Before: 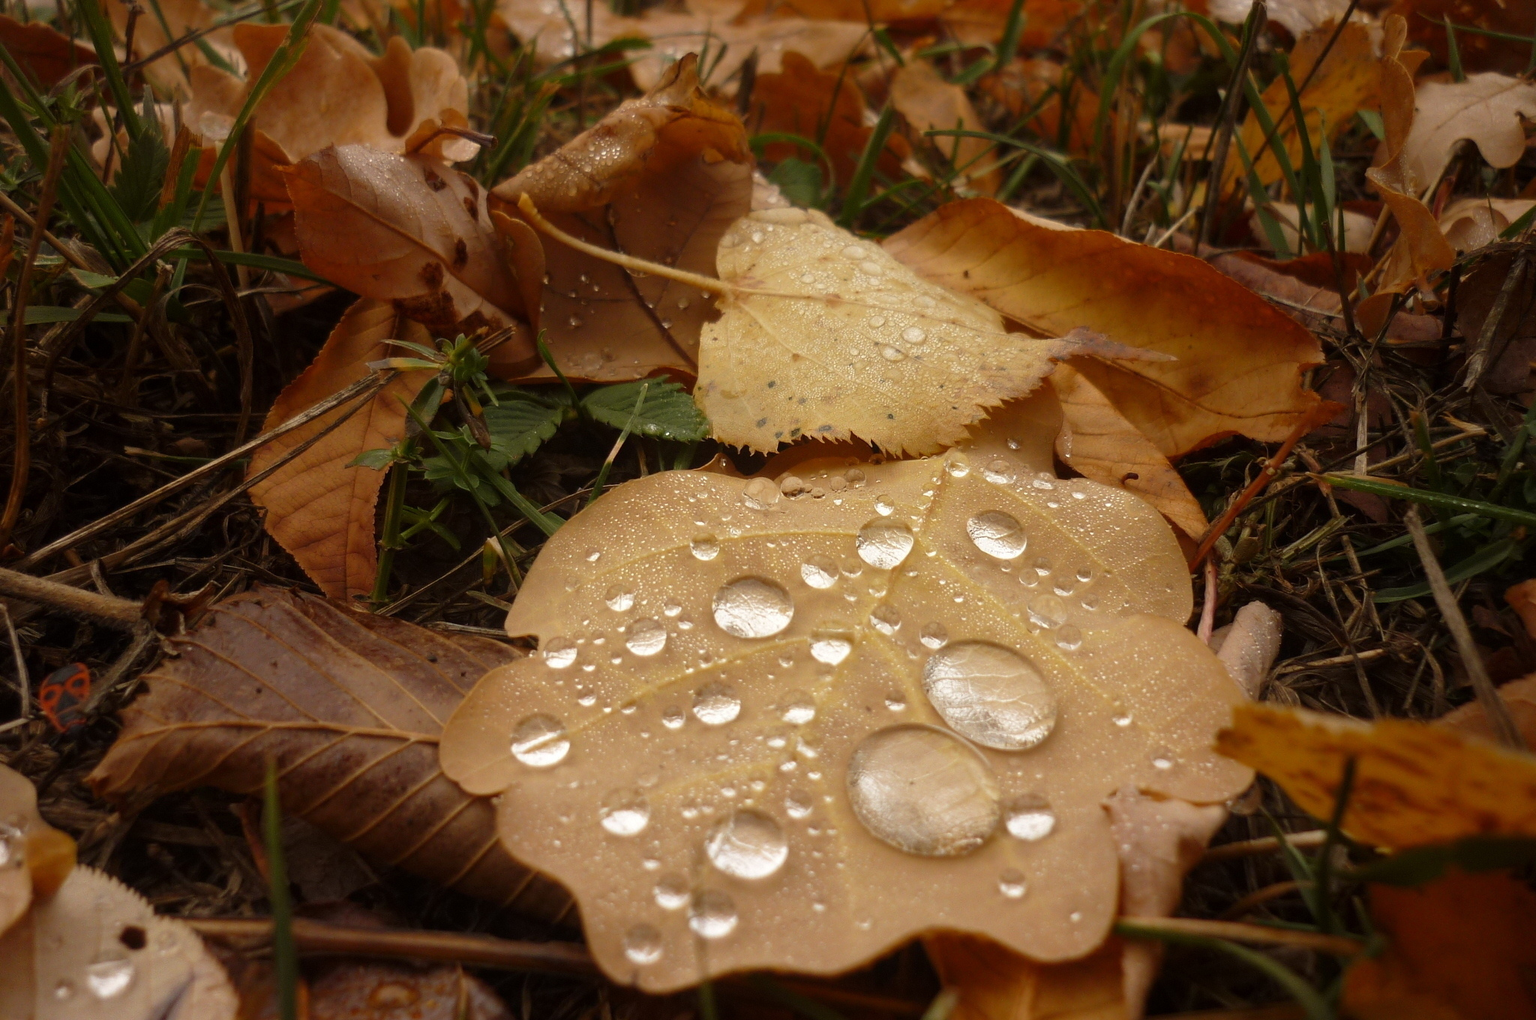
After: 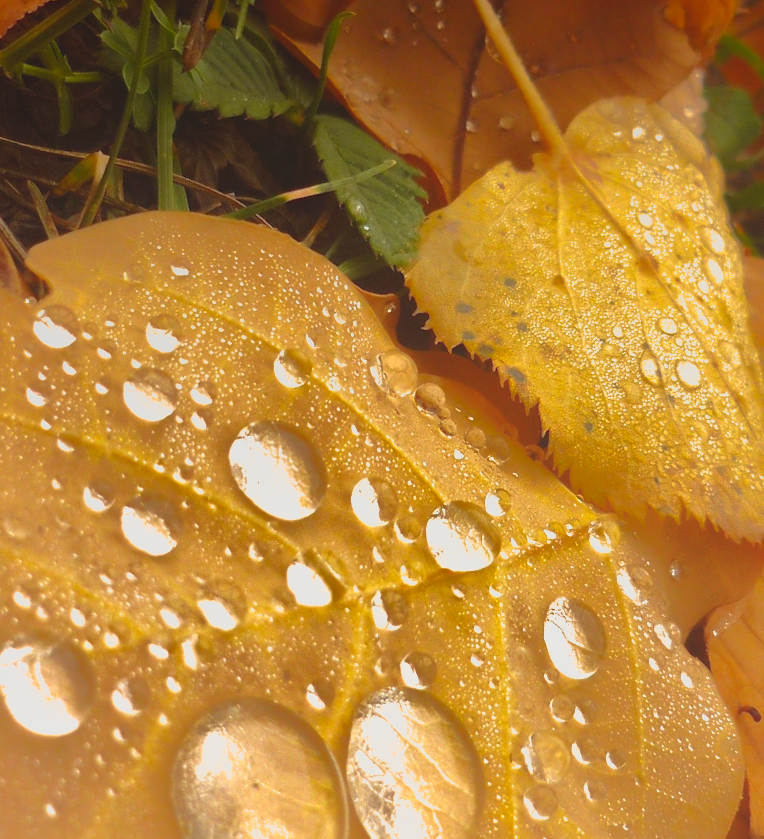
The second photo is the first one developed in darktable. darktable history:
exposure: black level correction 0, exposure 0.894 EV, compensate exposure bias true, compensate highlight preservation false
color balance rgb: shadows lift › chroma 2.013%, shadows lift › hue 51.45°, power › chroma 0.322%, power › hue 23.07°, perceptual saturation grading › global saturation 0.2%, global vibrance 20%
shadows and highlights: shadows 25.5, highlights -69.42
local contrast: detail 69%
crop and rotate: angle -46.19°, top 16.005%, right 0.876%, bottom 11.714%
